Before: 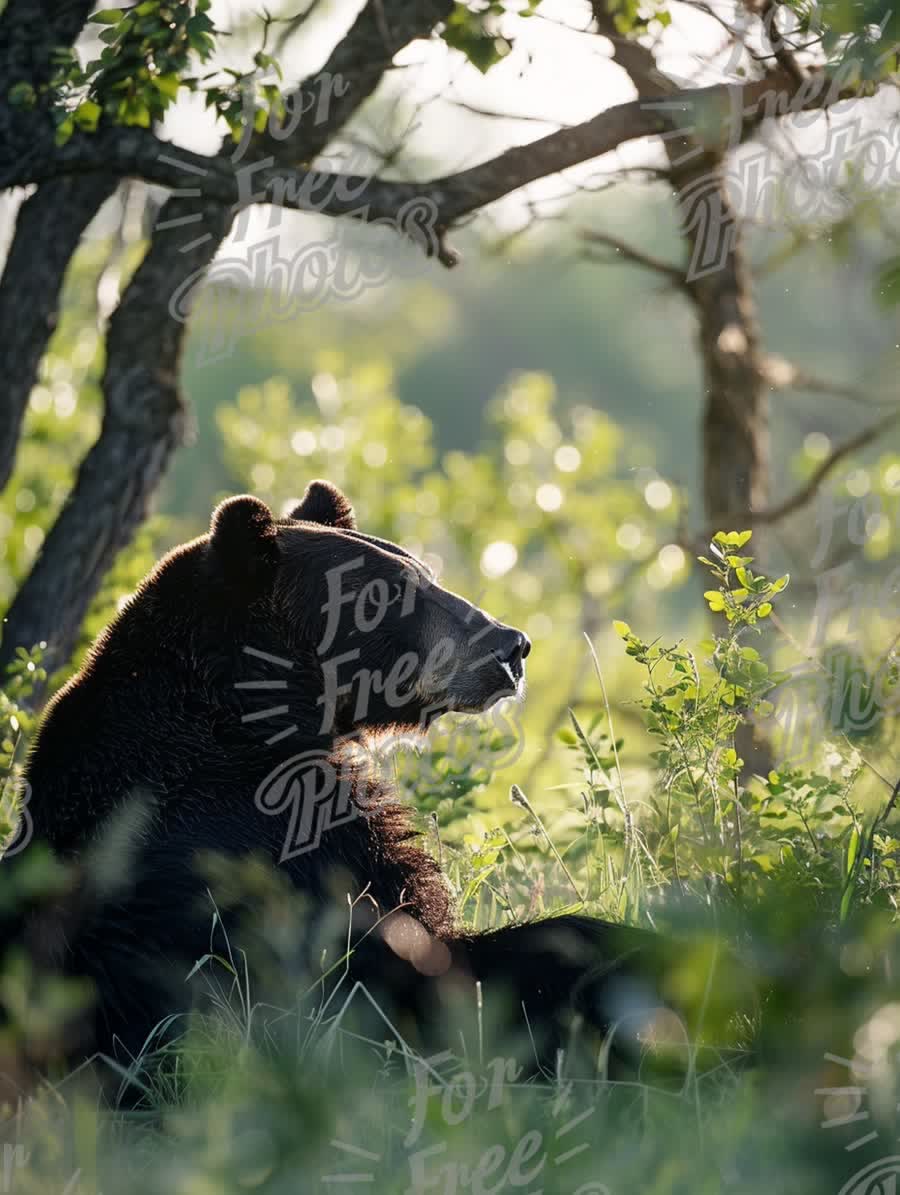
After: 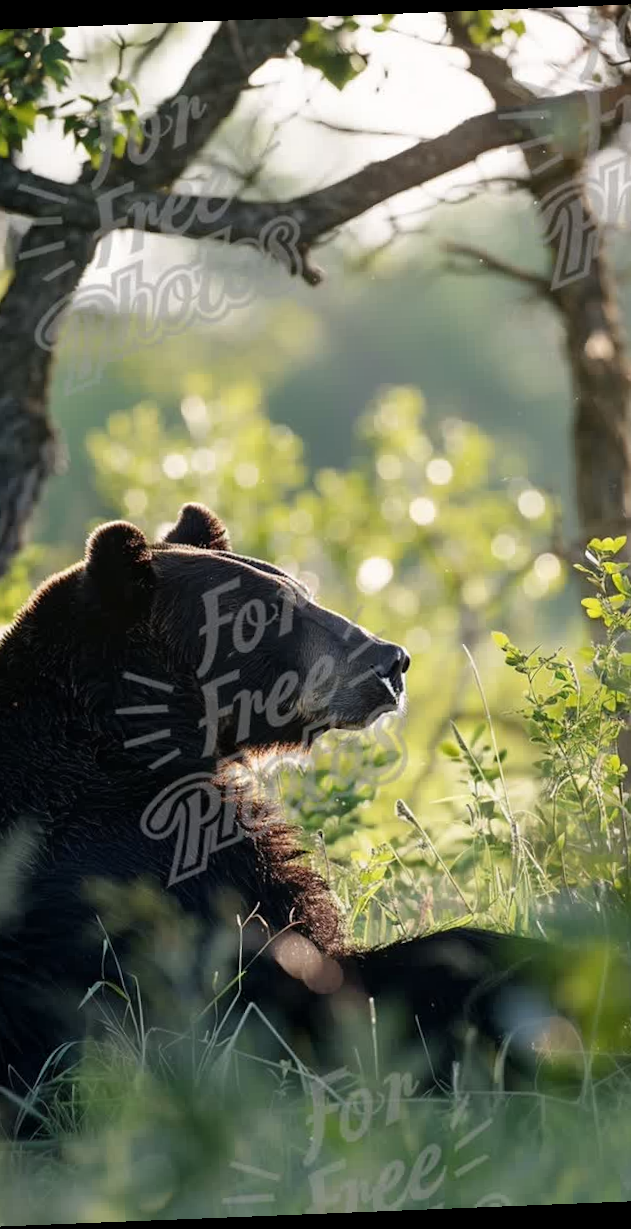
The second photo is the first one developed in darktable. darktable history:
crop and rotate: left 15.446%, right 17.836%
rotate and perspective: rotation -2.29°, automatic cropping off
